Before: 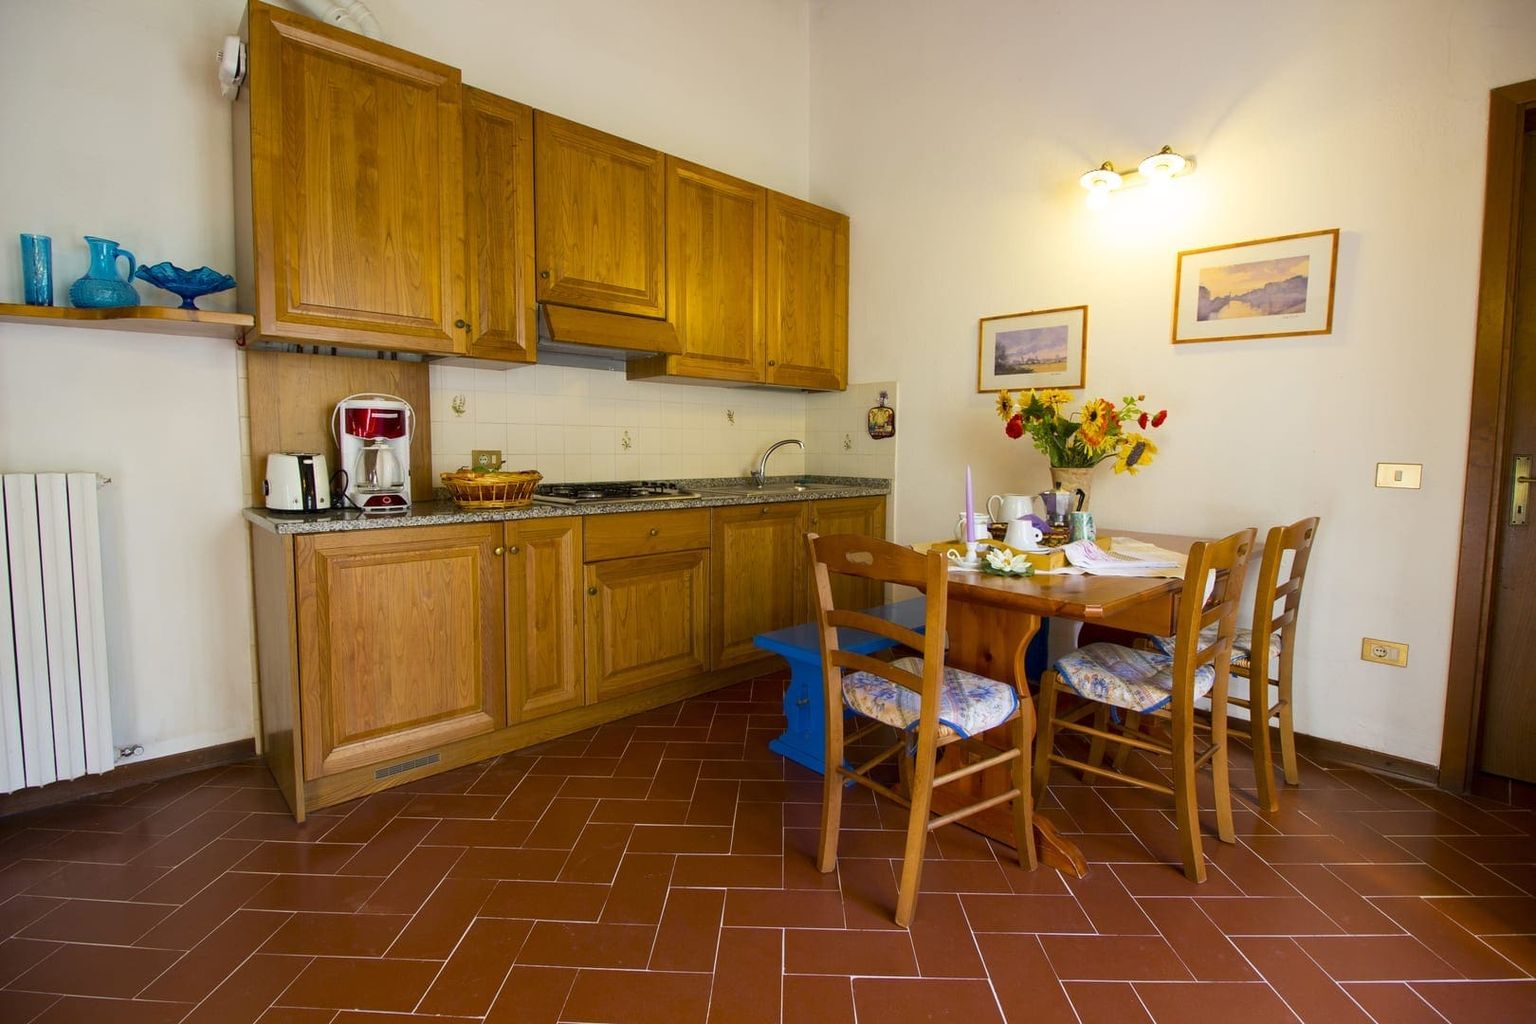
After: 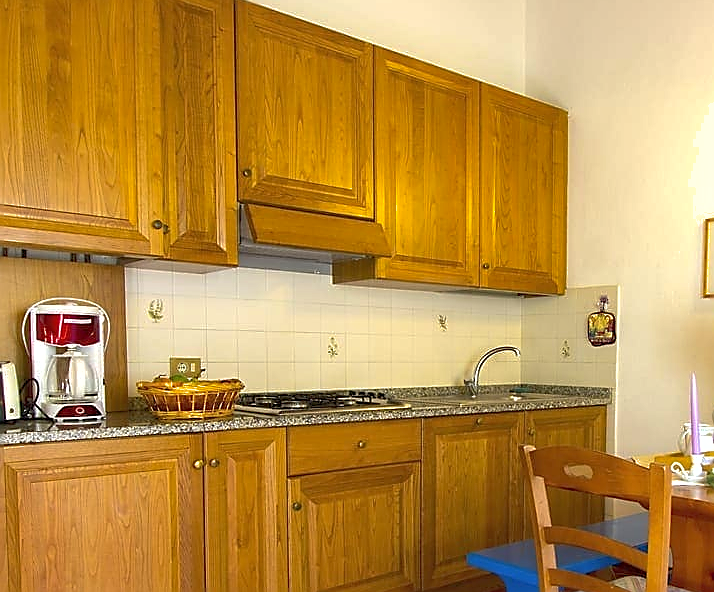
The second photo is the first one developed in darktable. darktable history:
shadows and highlights: on, module defaults
exposure: black level correction 0, exposure 0.7 EV, compensate exposure bias true, compensate highlight preservation false
crop: left 20.248%, top 10.86%, right 35.675%, bottom 34.321%
sharpen: radius 1.4, amount 1.25, threshold 0.7
